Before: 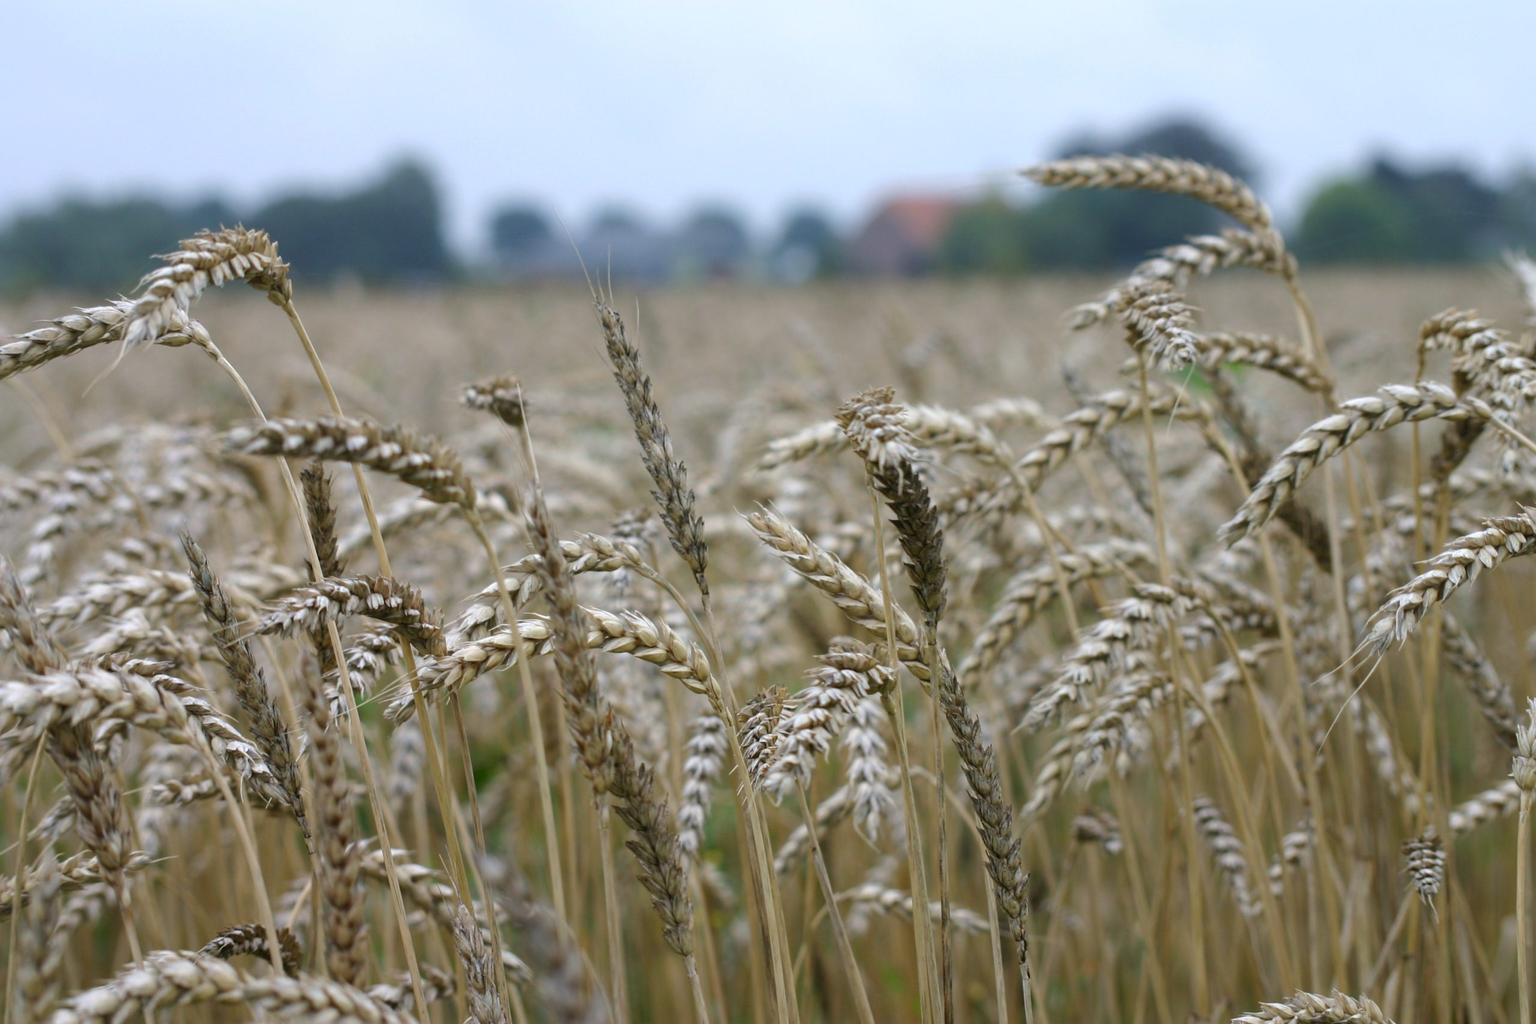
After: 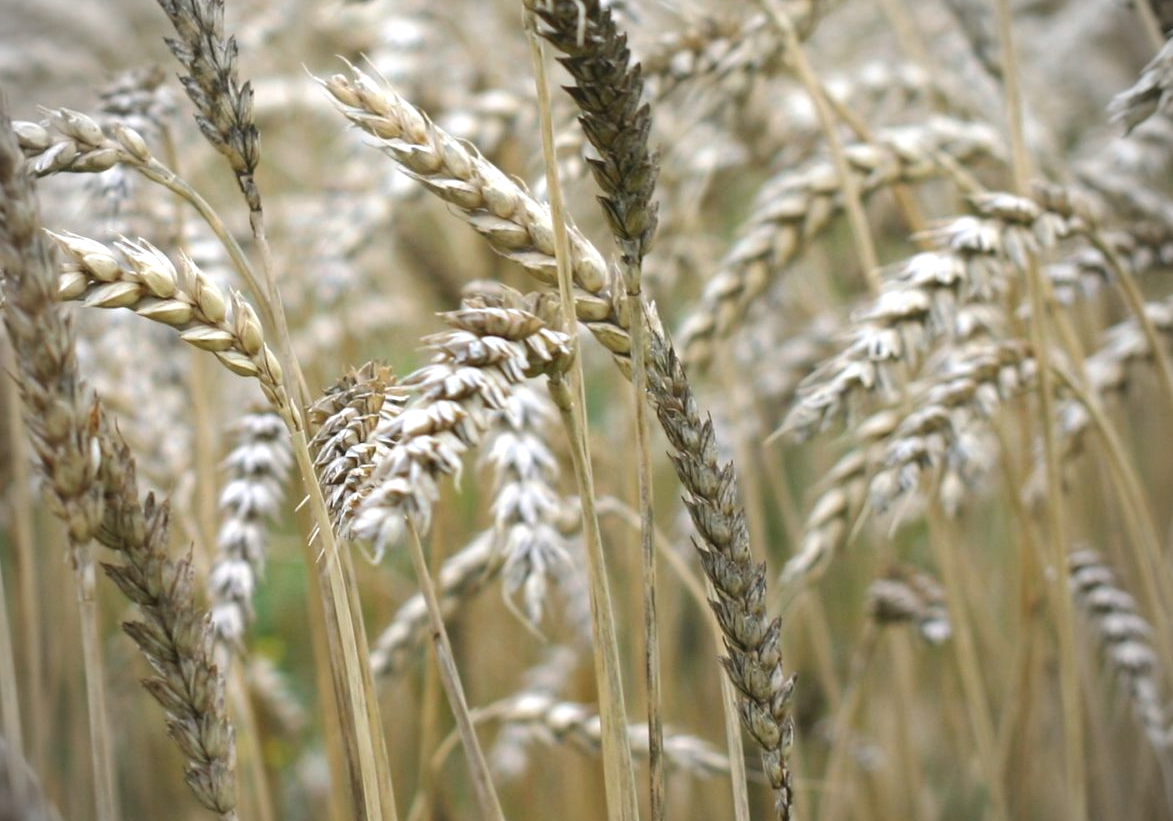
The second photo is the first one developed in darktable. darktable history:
crop: left 35.944%, top 45.709%, right 18.228%, bottom 6.166%
vignetting: on, module defaults
exposure: black level correction -0.002, exposure 0.712 EV, compensate highlight preservation false
